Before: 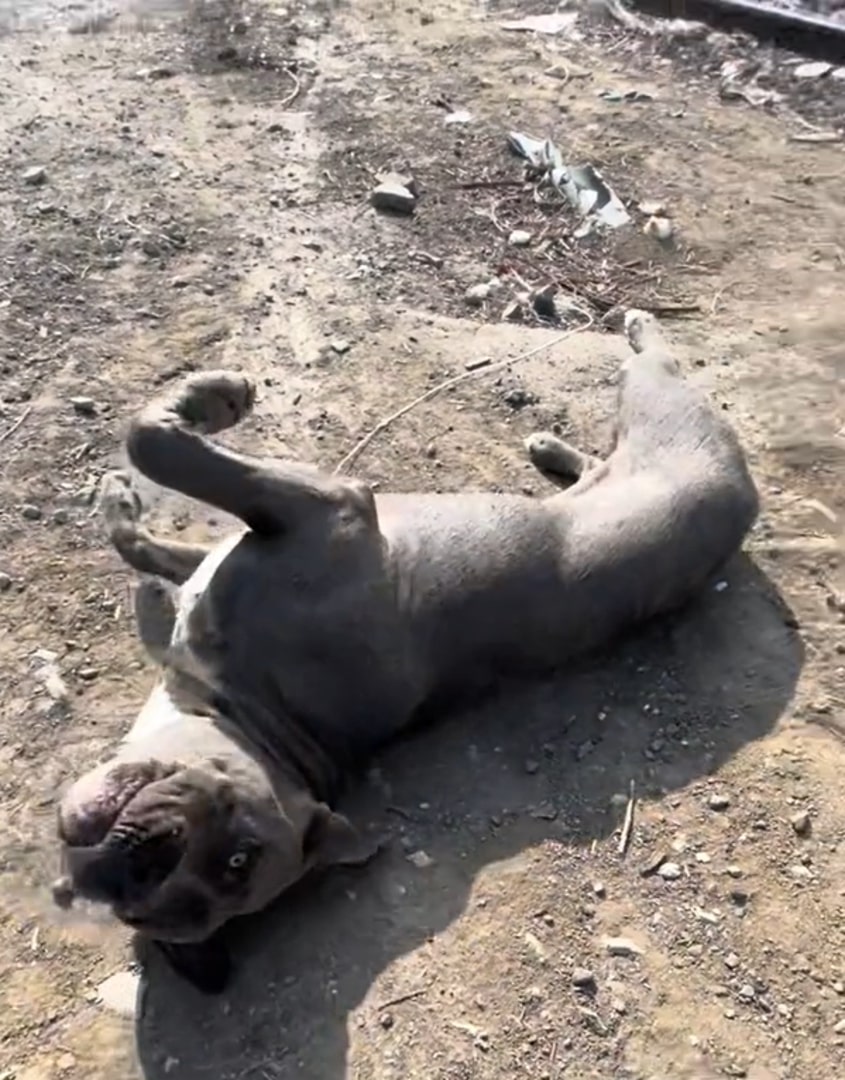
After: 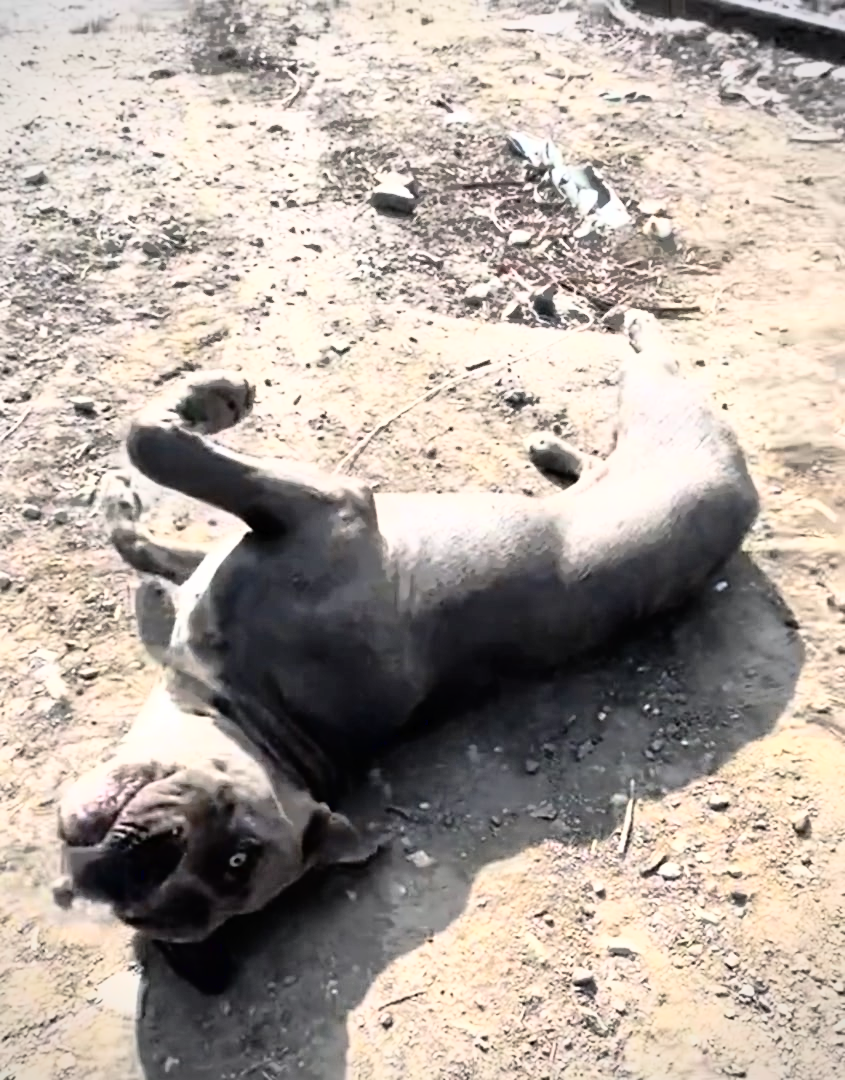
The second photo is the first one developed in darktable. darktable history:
contrast brightness saturation: contrast 0.25, saturation -0.307
shadows and highlights: shadows 60.56, highlights -59.81
base curve: curves: ch0 [(0, 0) (0.007, 0.004) (0.027, 0.03) (0.046, 0.07) (0.207, 0.54) (0.442, 0.872) (0.673, 0.972) (1, 1)]
vignetting: brightness -0.285, dithering 16-bit output
